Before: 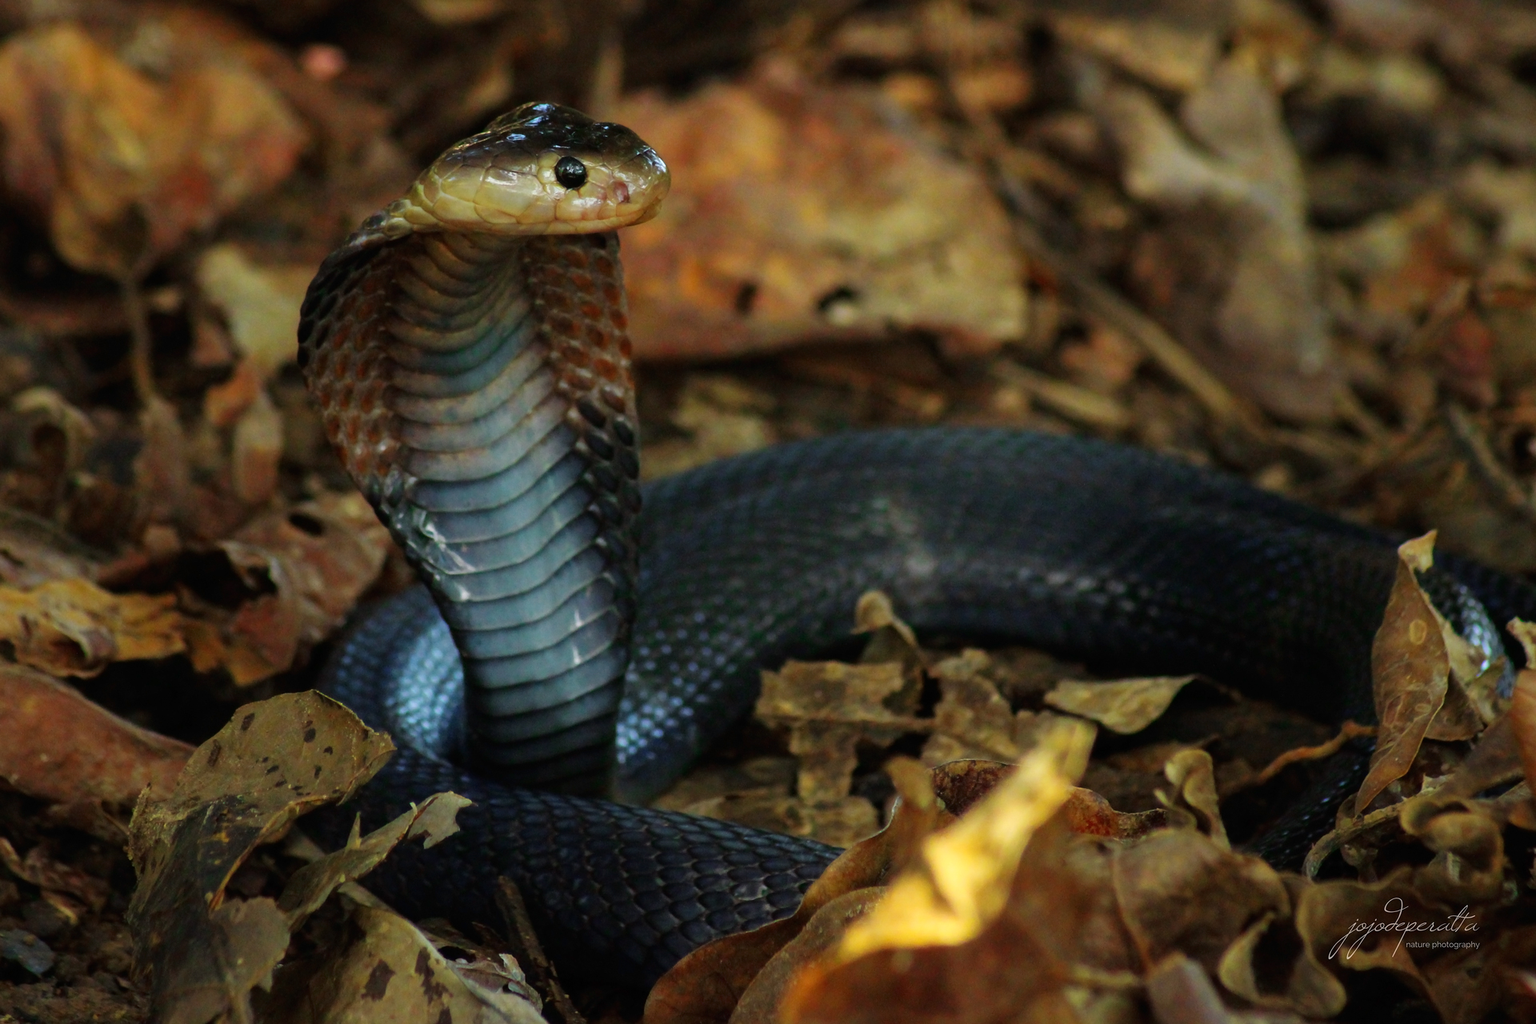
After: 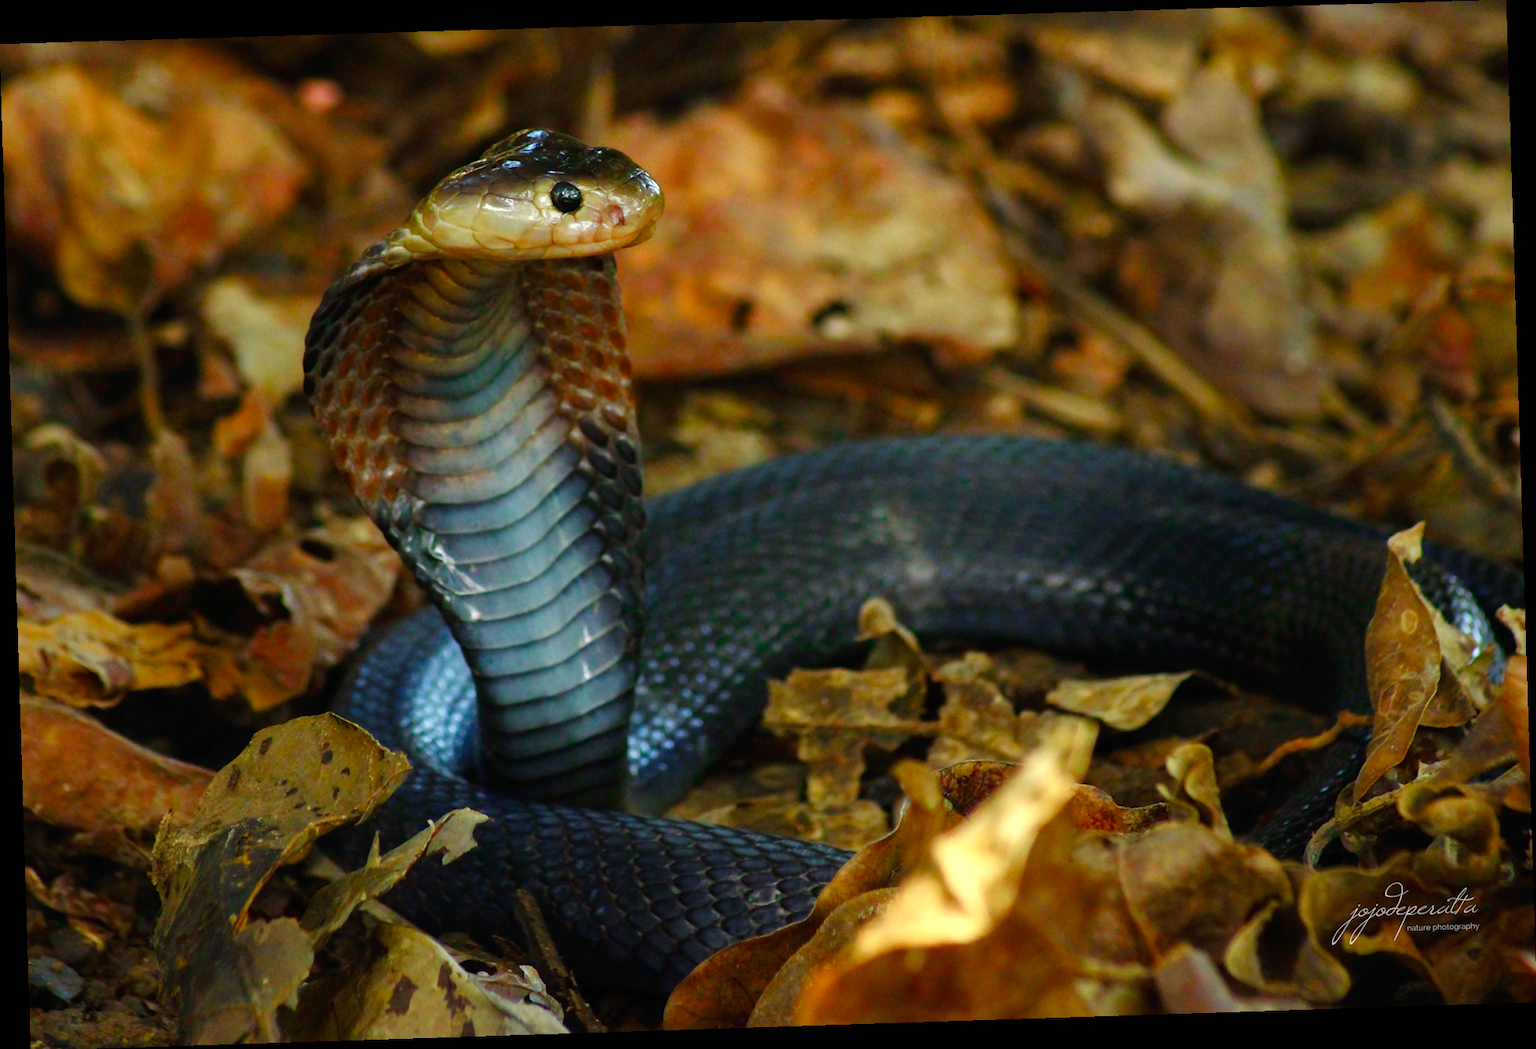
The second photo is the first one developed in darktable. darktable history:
color balance rgb: perceptual saturation grading › global saturation 20%, perceptual saturation grading › highlights -50%, perceptual saturation grading › shadows 30%, perceptual brilliance grading › global brilliance 10%, perceptual brilliance grading › shadows 15%
rotate and perspective: rotation -1.77°, lens shift (horizontal) 0.004, automatic cropping off
